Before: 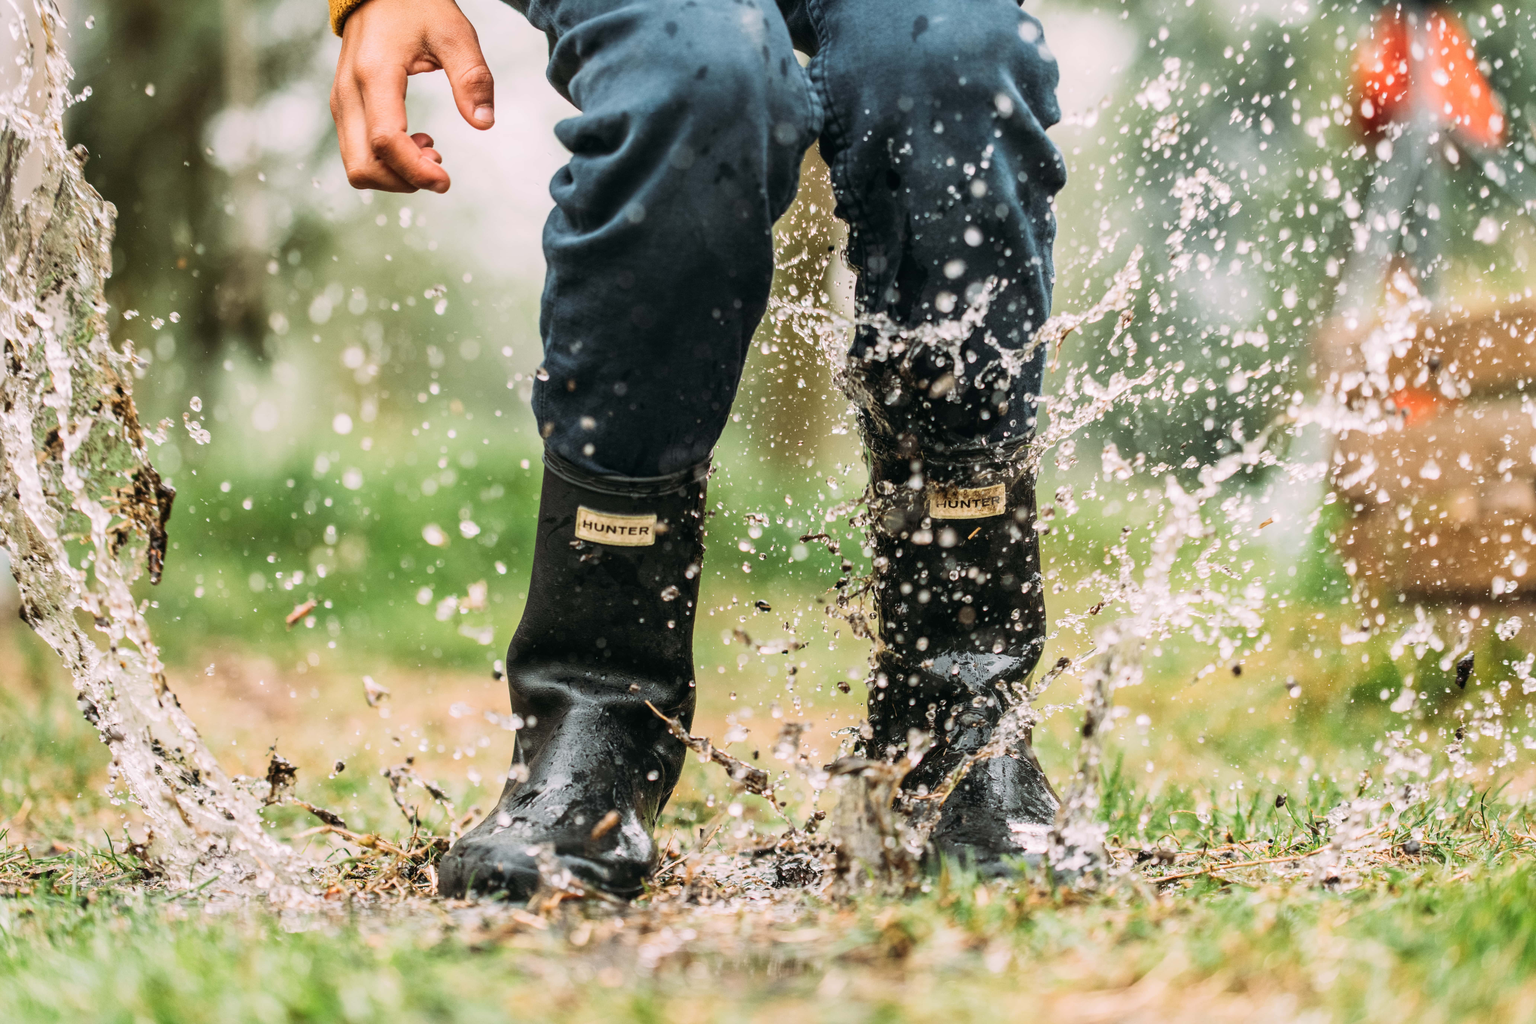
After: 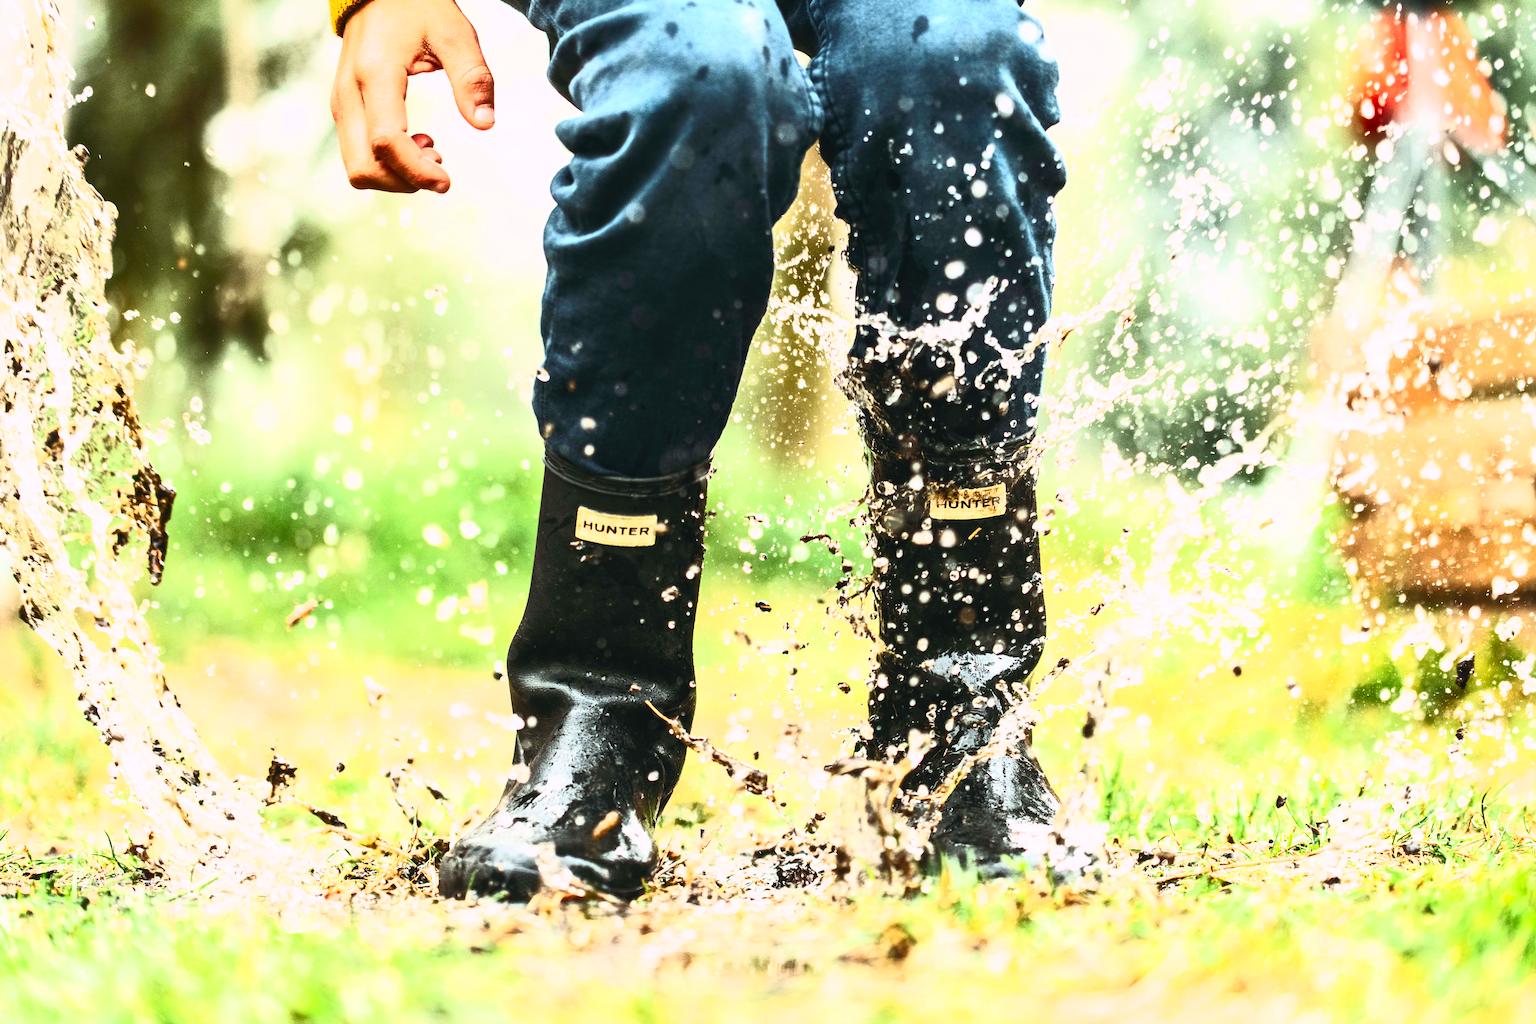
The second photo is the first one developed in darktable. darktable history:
exposure: exposure -0.058 EV, compensate highlight preservation false
contrast brightness saturation: contrast 0.816, brightness 0.606, saturation 0.597
